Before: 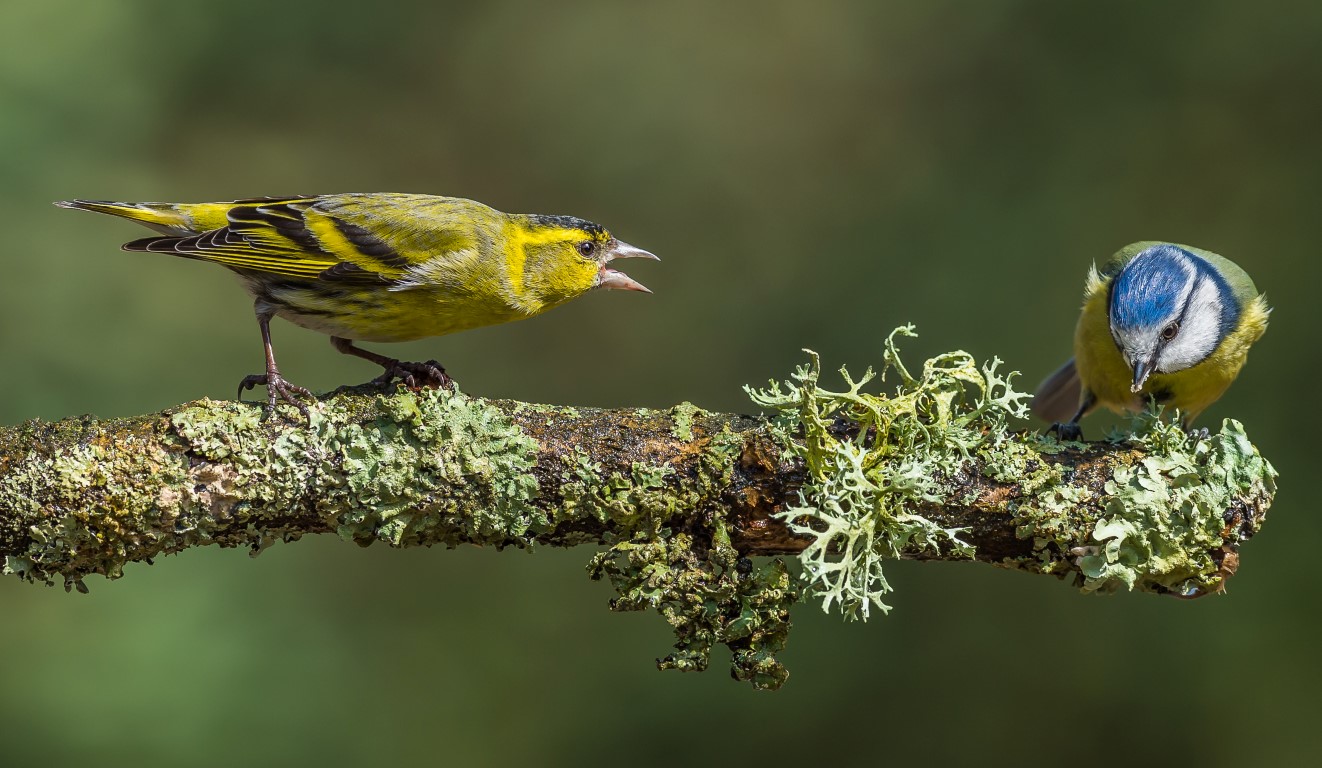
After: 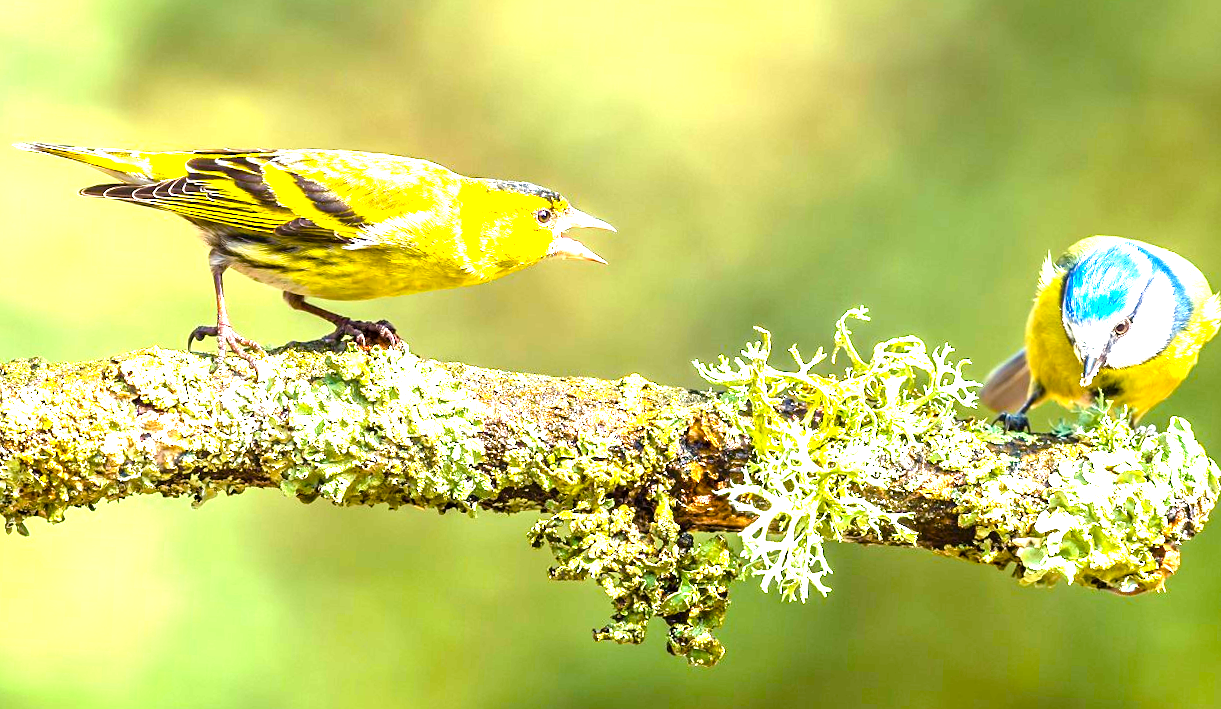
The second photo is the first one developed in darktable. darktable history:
exposure: black level correction 0, exposure 0.853 EV, compensate exposure bias true, compensate highlight preservation false
tone equalizer: -8 EV -0.74 EV, -7 EV -0.682 EV, -6 EV -0.612 EV, -5 EV -0.416 EV, -3 EV 0.385 EV, -2 EV 0.6 EV, -1 EV 0.687 EV, +0 EV 0.757 EV
crop and rotate: angle -2.79°
color balance rgb: highlights gain › chroma 2.073%, highlights gain › hue 71.76°, perceptual saturation grading › global saturation 34.61%, perceptual saturation grading › highlights -25.542%, perceptual saturation grading › shadows 50.011%, global vibrance 26.739%, contrast 6.643%
